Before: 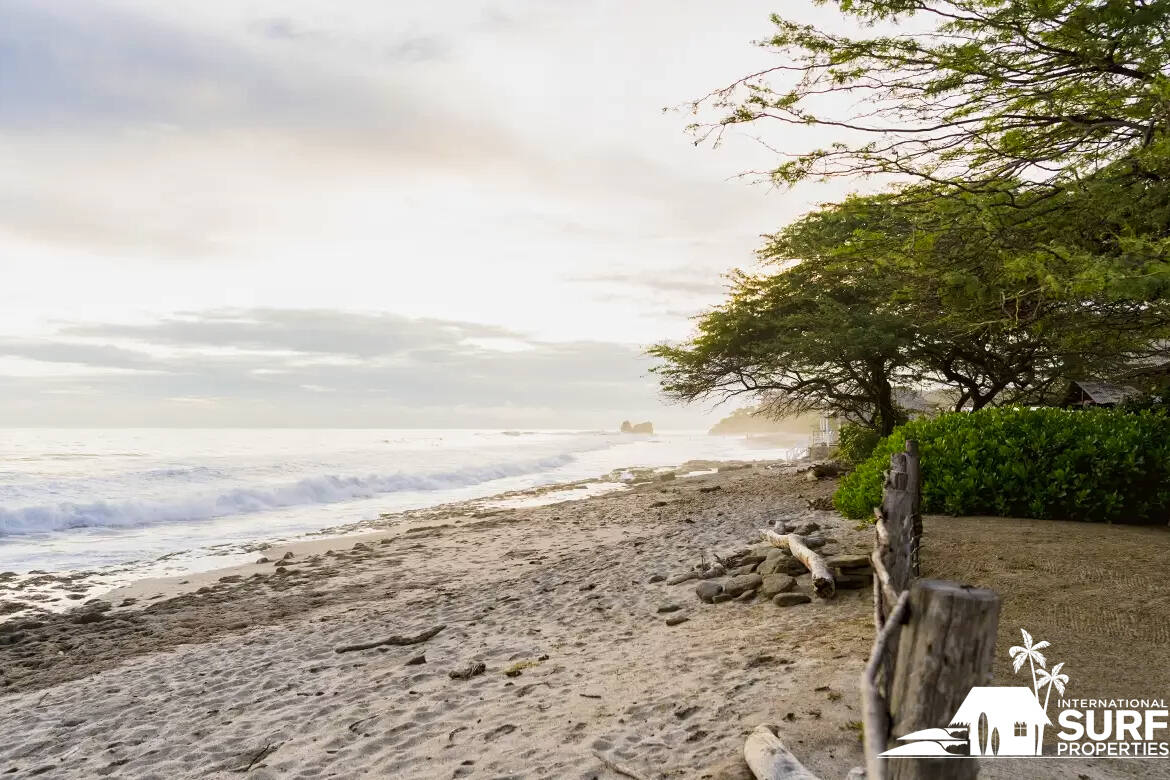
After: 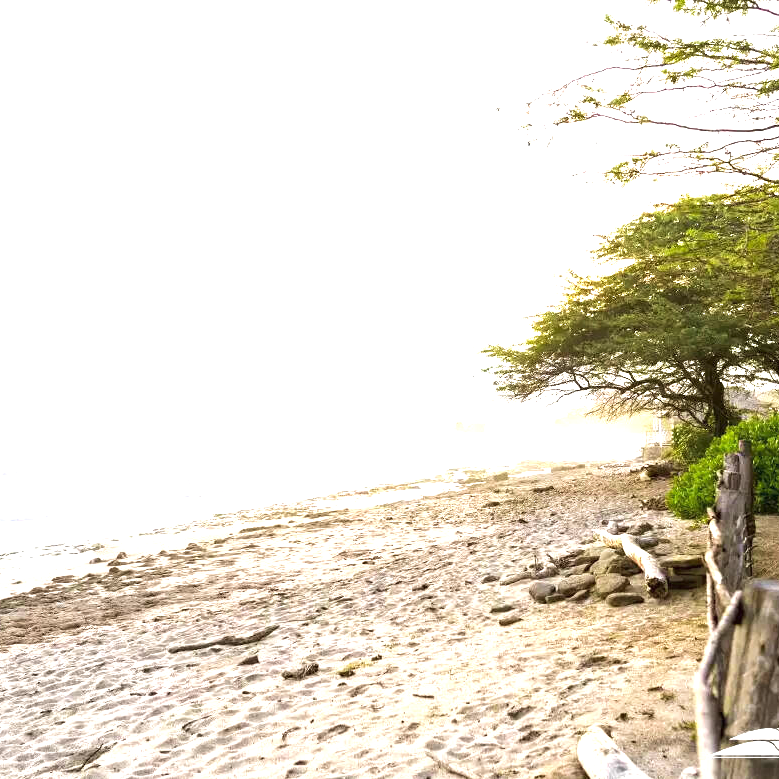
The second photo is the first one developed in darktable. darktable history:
crop and rotate: left 14.292%, right 19.041%
exposure: black level correction 0, exposure 1.35 EV, compensate exposure bias true, compensate highlight preservation false
rotate and perspective: automatic cropping off
velvia: strength 17%
